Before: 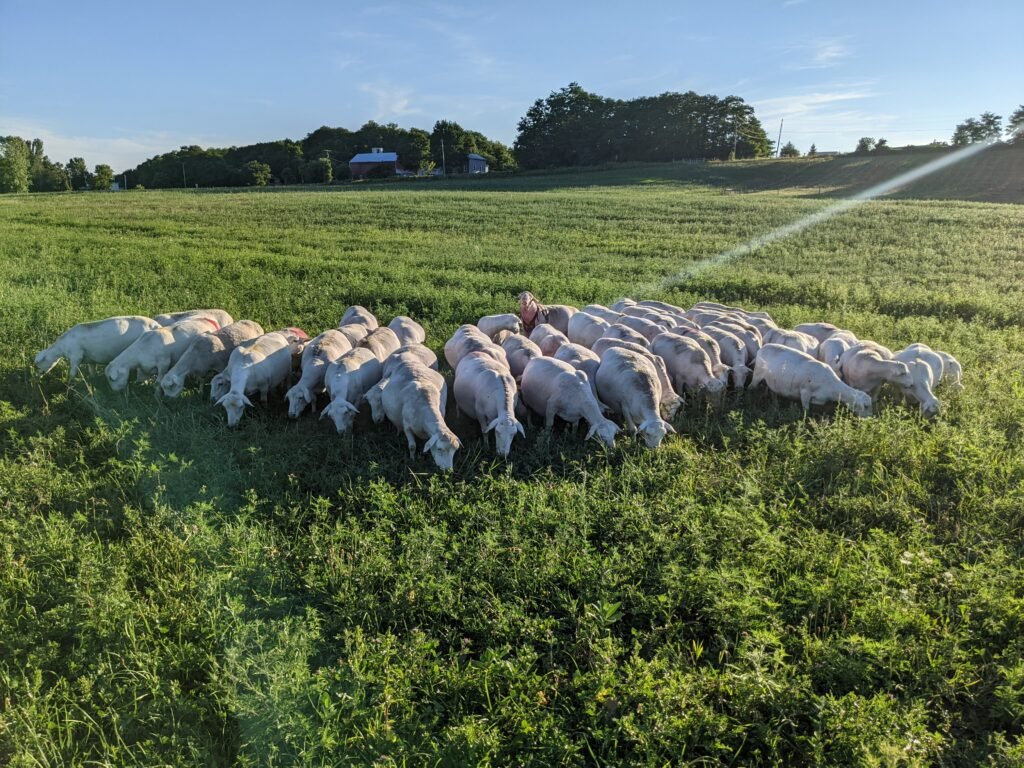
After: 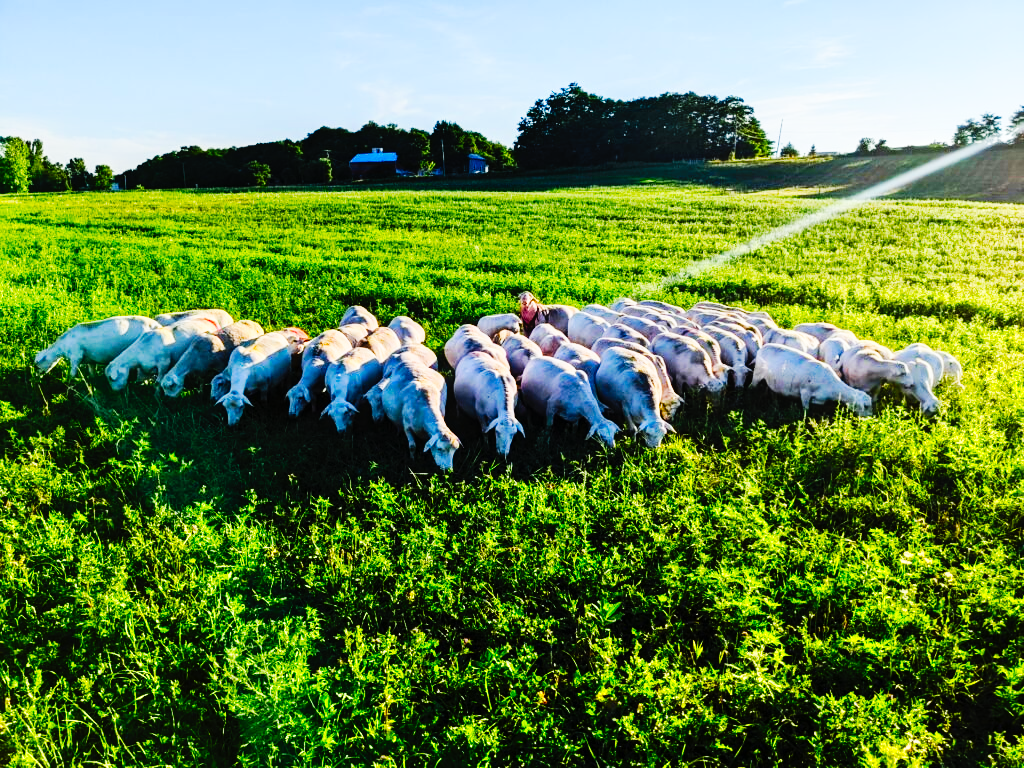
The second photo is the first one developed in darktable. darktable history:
tone curve: curves: ch0 [(0, 0) (0.003, 0.002) (0.011, 0.006) (0.025, 0.014) (0.044, 0.02) (0.069, 0.027) (0.1, 0.036) (0.136, 0.05) (0.177, 0.081) (0.224, 0.118) (0.277, 0.183) (0.335, 0.262) (0.399, 0.351) (0.468, 0.456) (0.543, 0.571) (0.623, 0.692) (0.709, 0.795) (0.801, 0.88) (0.898, 0.948) (1, 1)], preserve colors none
base curve: curves: ch0 [(0, 0) (0.036, 0.025) (0.121, 0.166) (0.206, 0.329) (0.605, 0.79) (1, 1)], preserve colors none
color correction: saturation 1.32
color zones: curves: ch0 [(0.224, 0.526) (0.75, 0.5)]; ch1 [(0.055, 0.526) (0.224, 0.761) (0.377, 0.526) (0.75, 0.5)]
